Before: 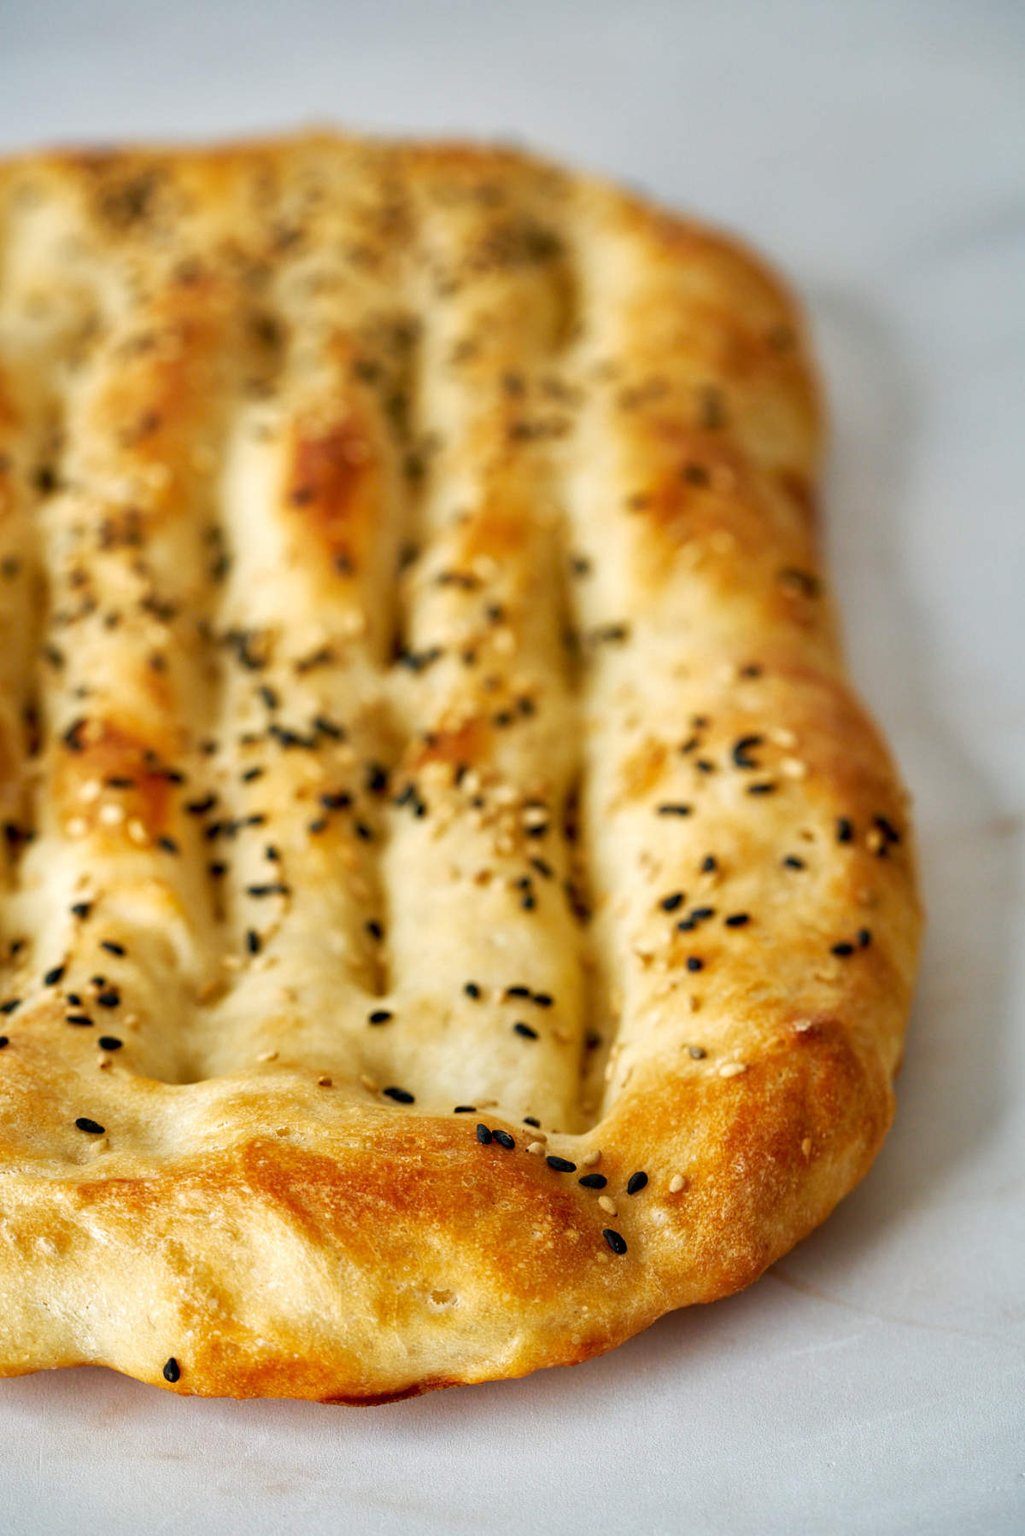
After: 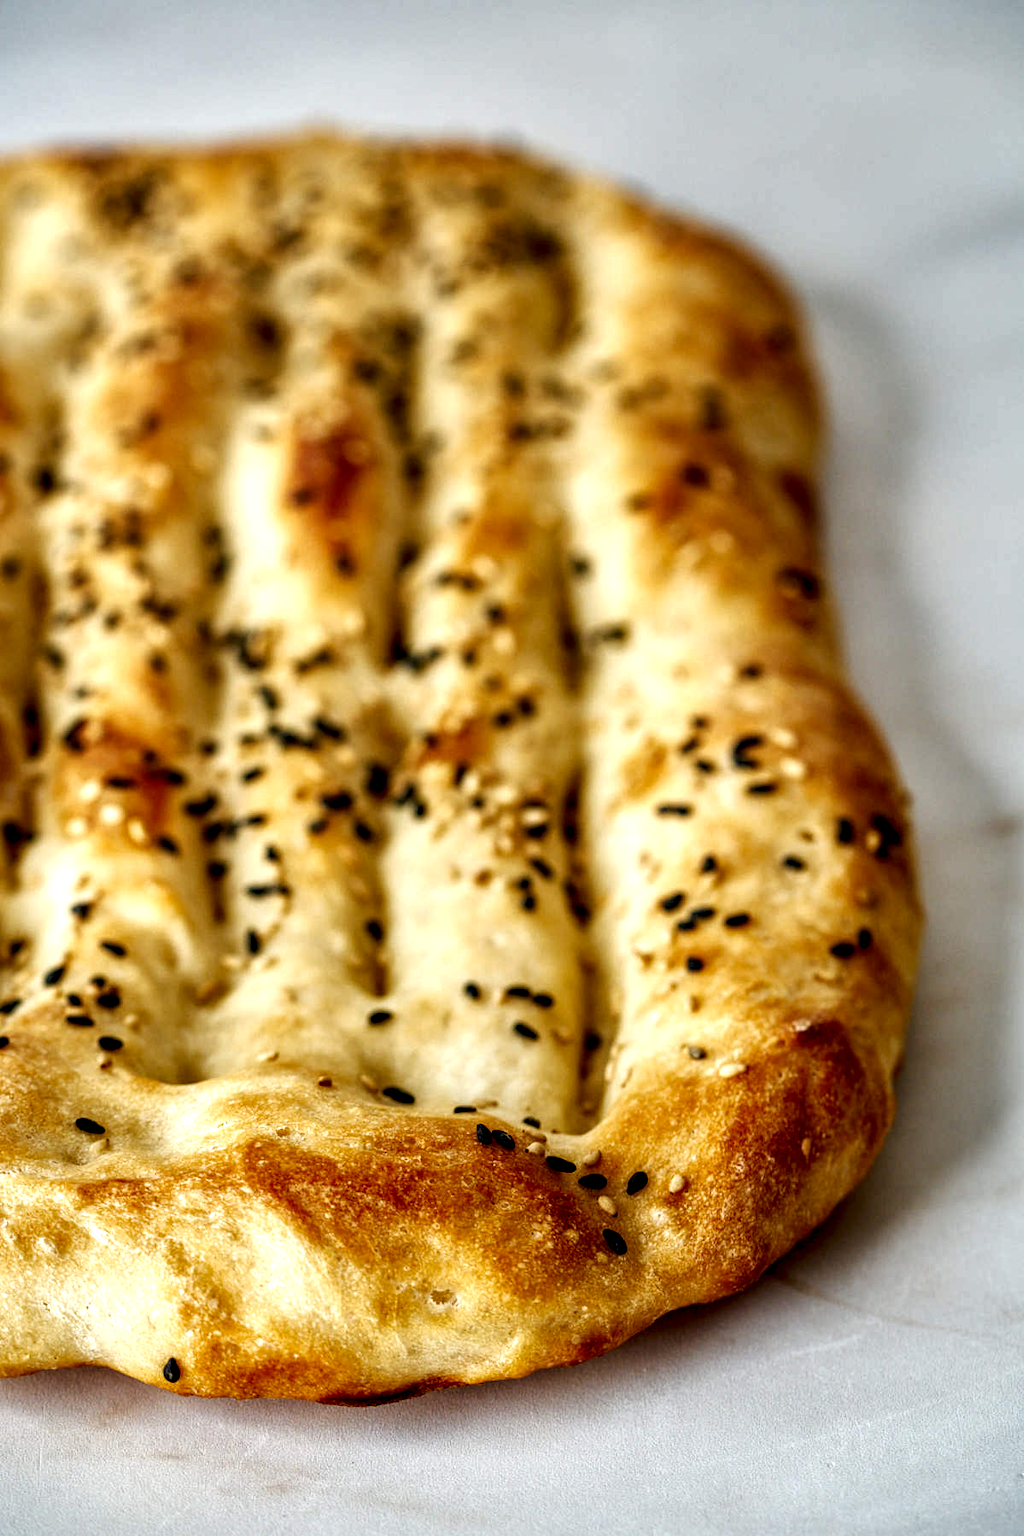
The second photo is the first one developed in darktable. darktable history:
local contrast: highlights 17%, detail 188%
